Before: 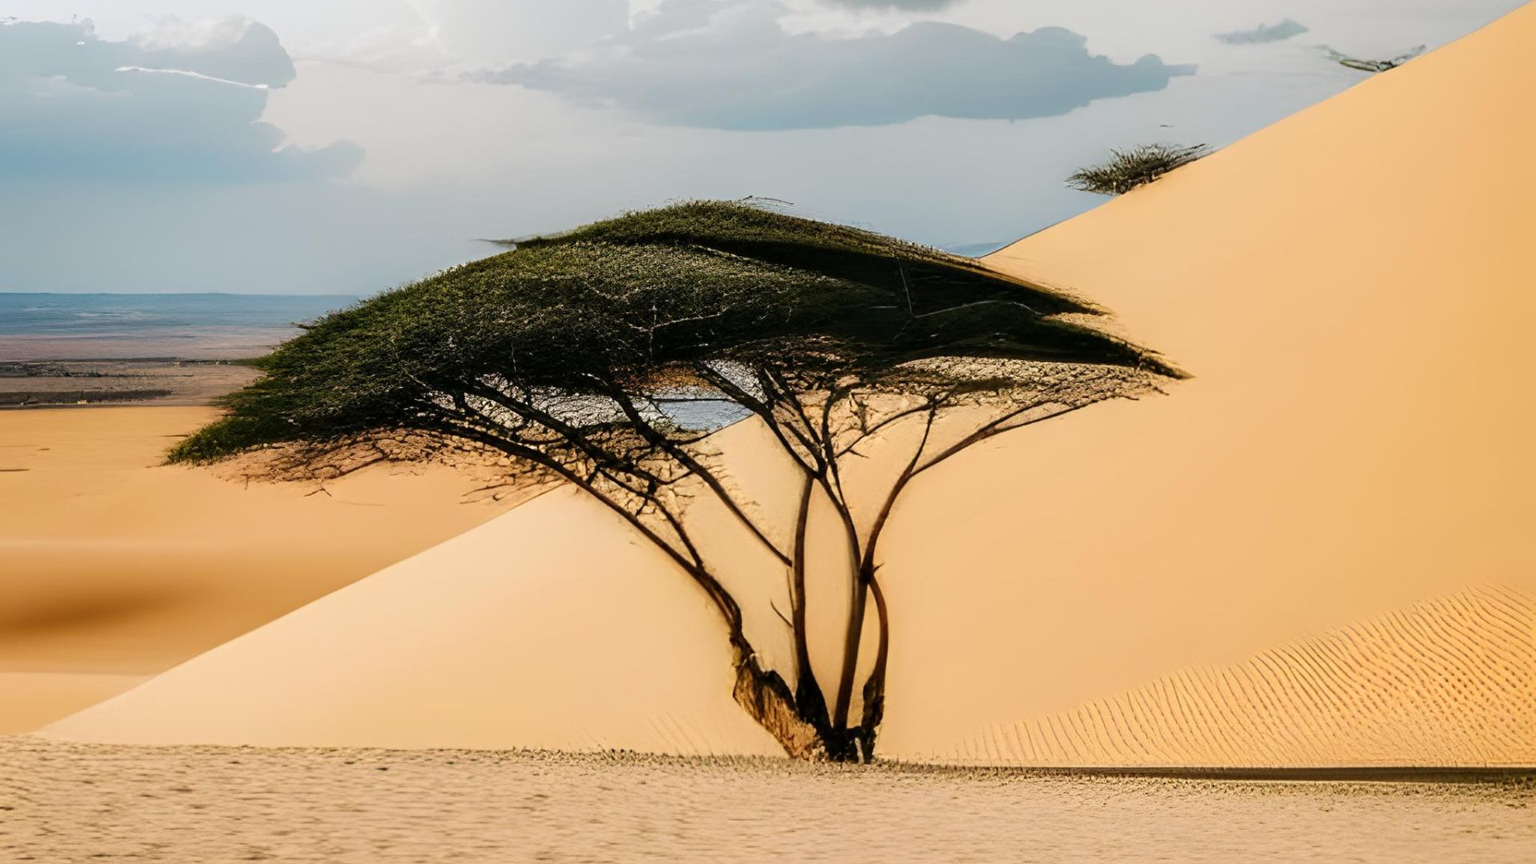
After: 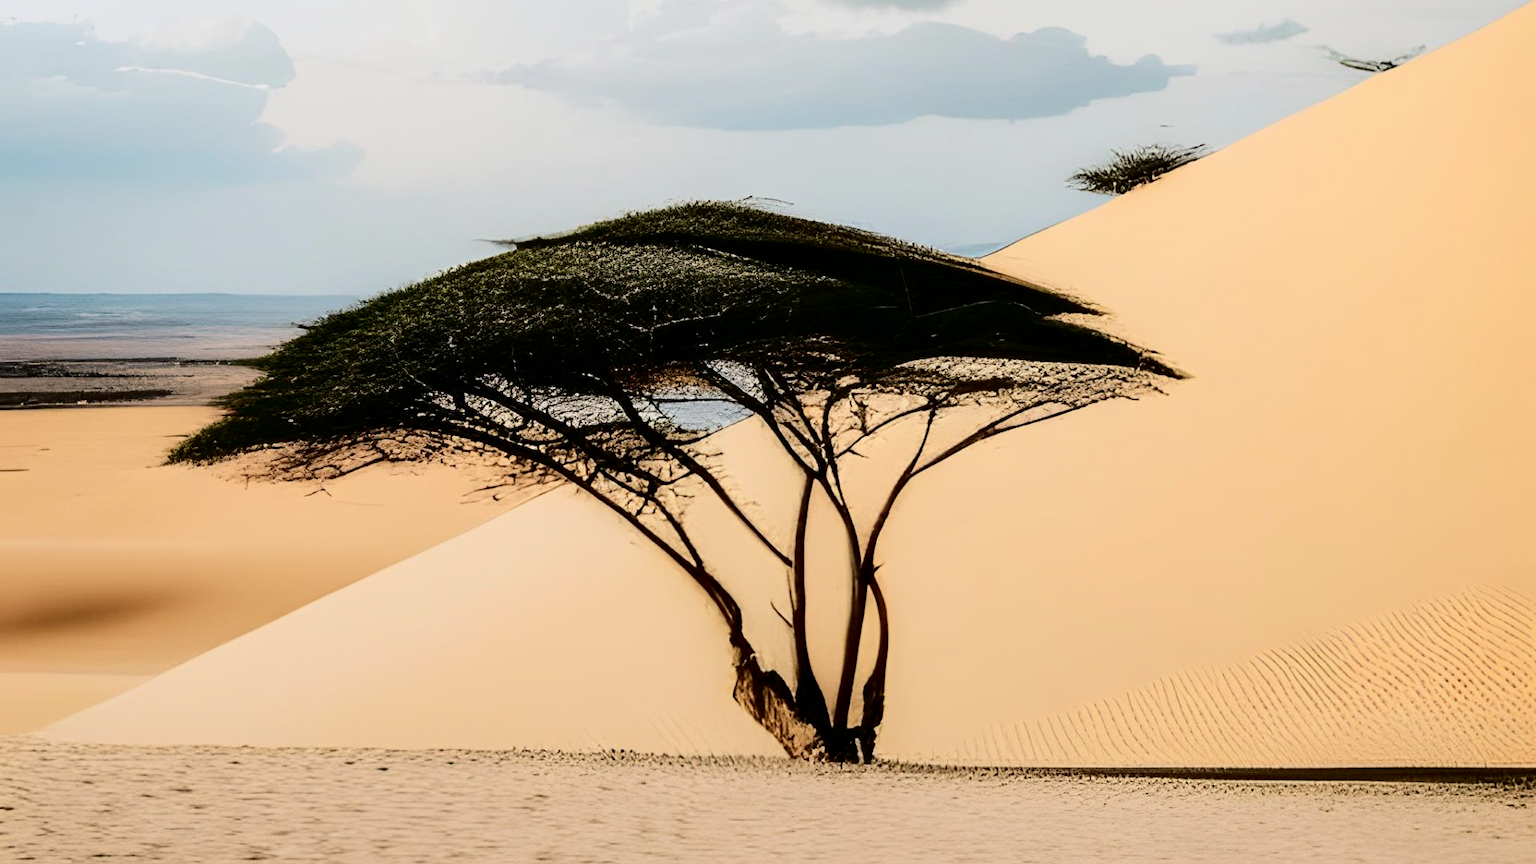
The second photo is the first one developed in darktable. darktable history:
tone equalizer: -8 EV -0.55 EV
exposure: exposure -0.582 EV, compensate highlight preservation false
graduated density: rotation -180°, offset 24.95
tone curve: curves: ch0 [(0, 0) (0.003, 0.001) (0.011, 0.004) (0.025, 0.008) (0.044, 0.015) (0.069, 0.022) (0.1, 0.031) (0.136, 0.052) (0.177, 0.101) (0.224, 0.181) (0.277, 0.289) (0.335, 0.418) (0.399, 0.541) (0.468, 0.65) (0.543, 0.739) (0.623, 0.817) (0.709, 0.882) (0.801, 0.919) (0.898, 0.958) (1, 1)], color space Lab, independent channels, preserve colors none
